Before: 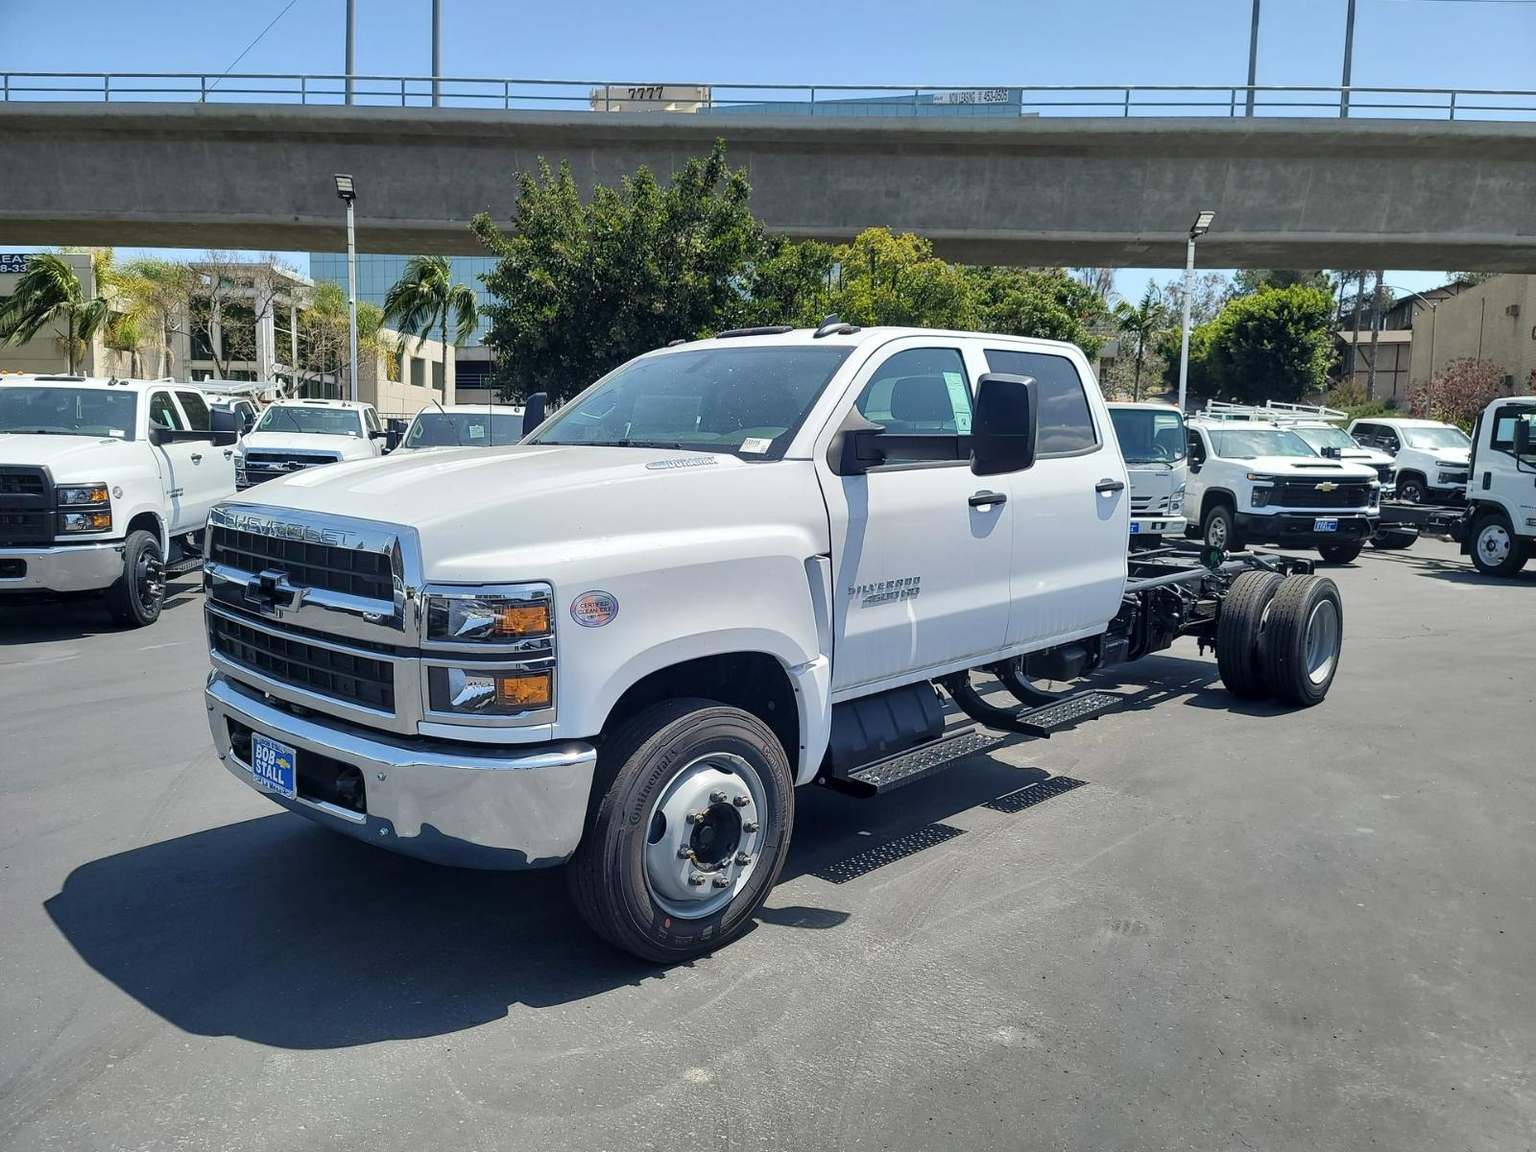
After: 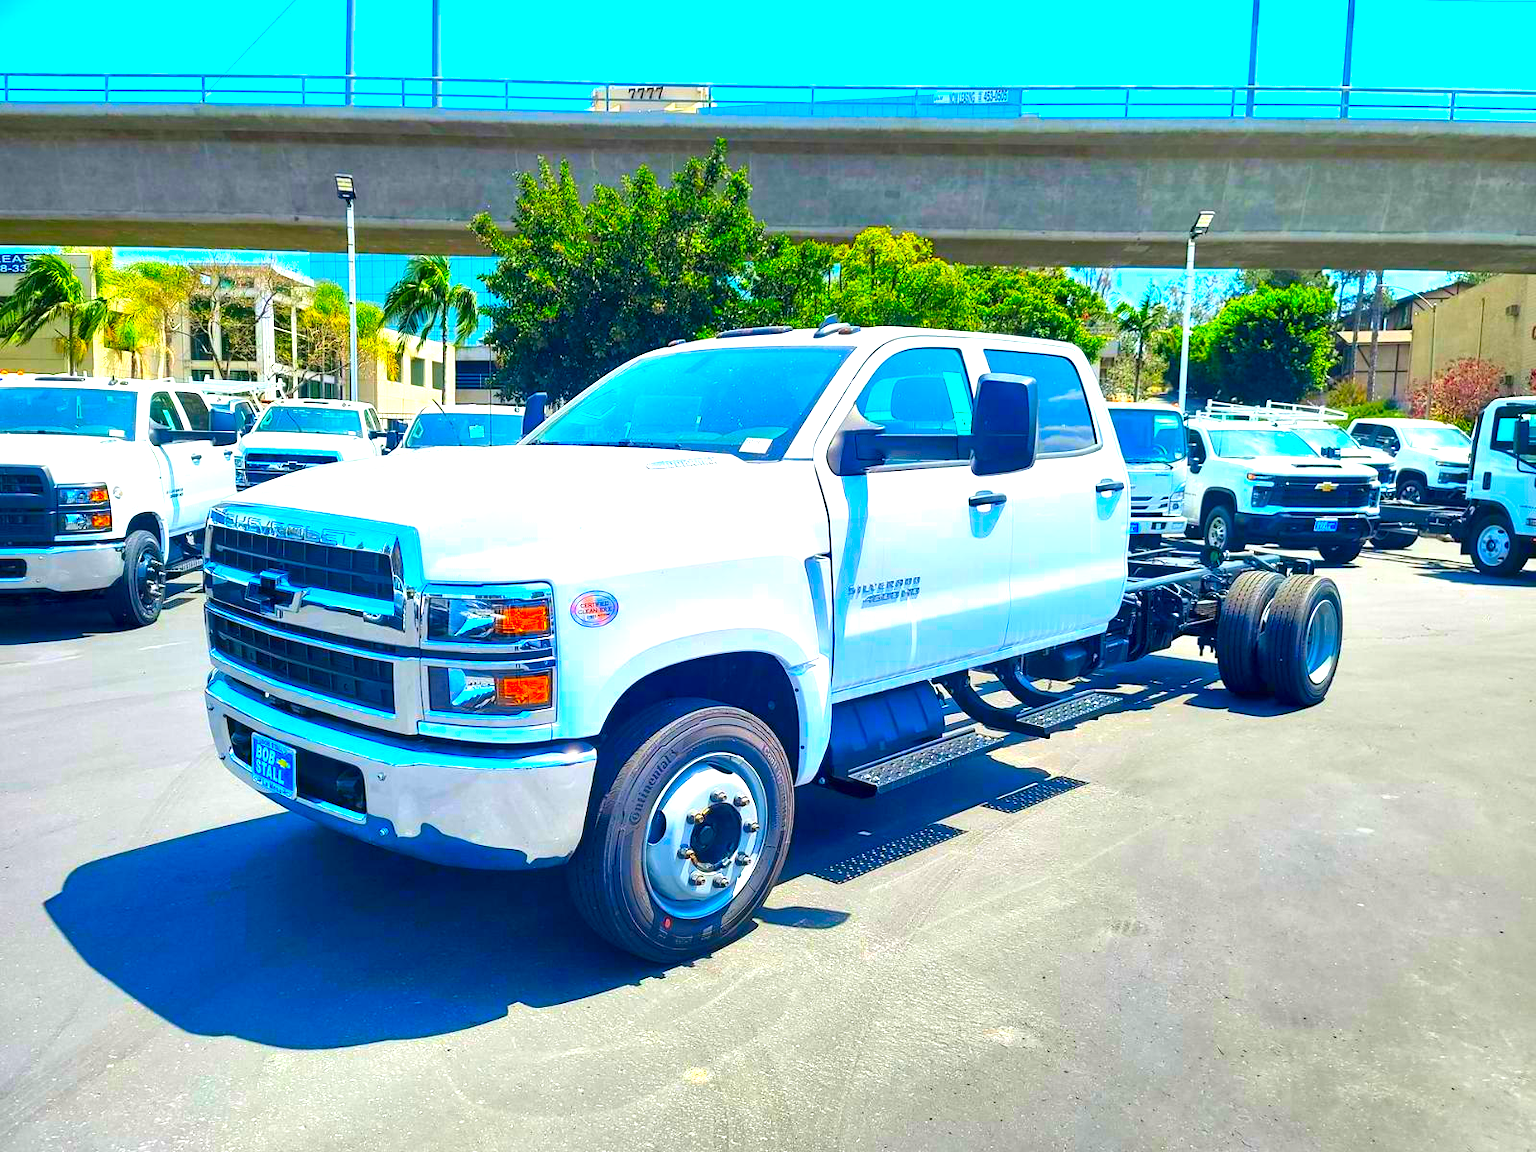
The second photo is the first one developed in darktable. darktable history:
color correction: saturation 3
exposure: black level correction 0, exposure 1.1 EV, compensate highlight preservation false
